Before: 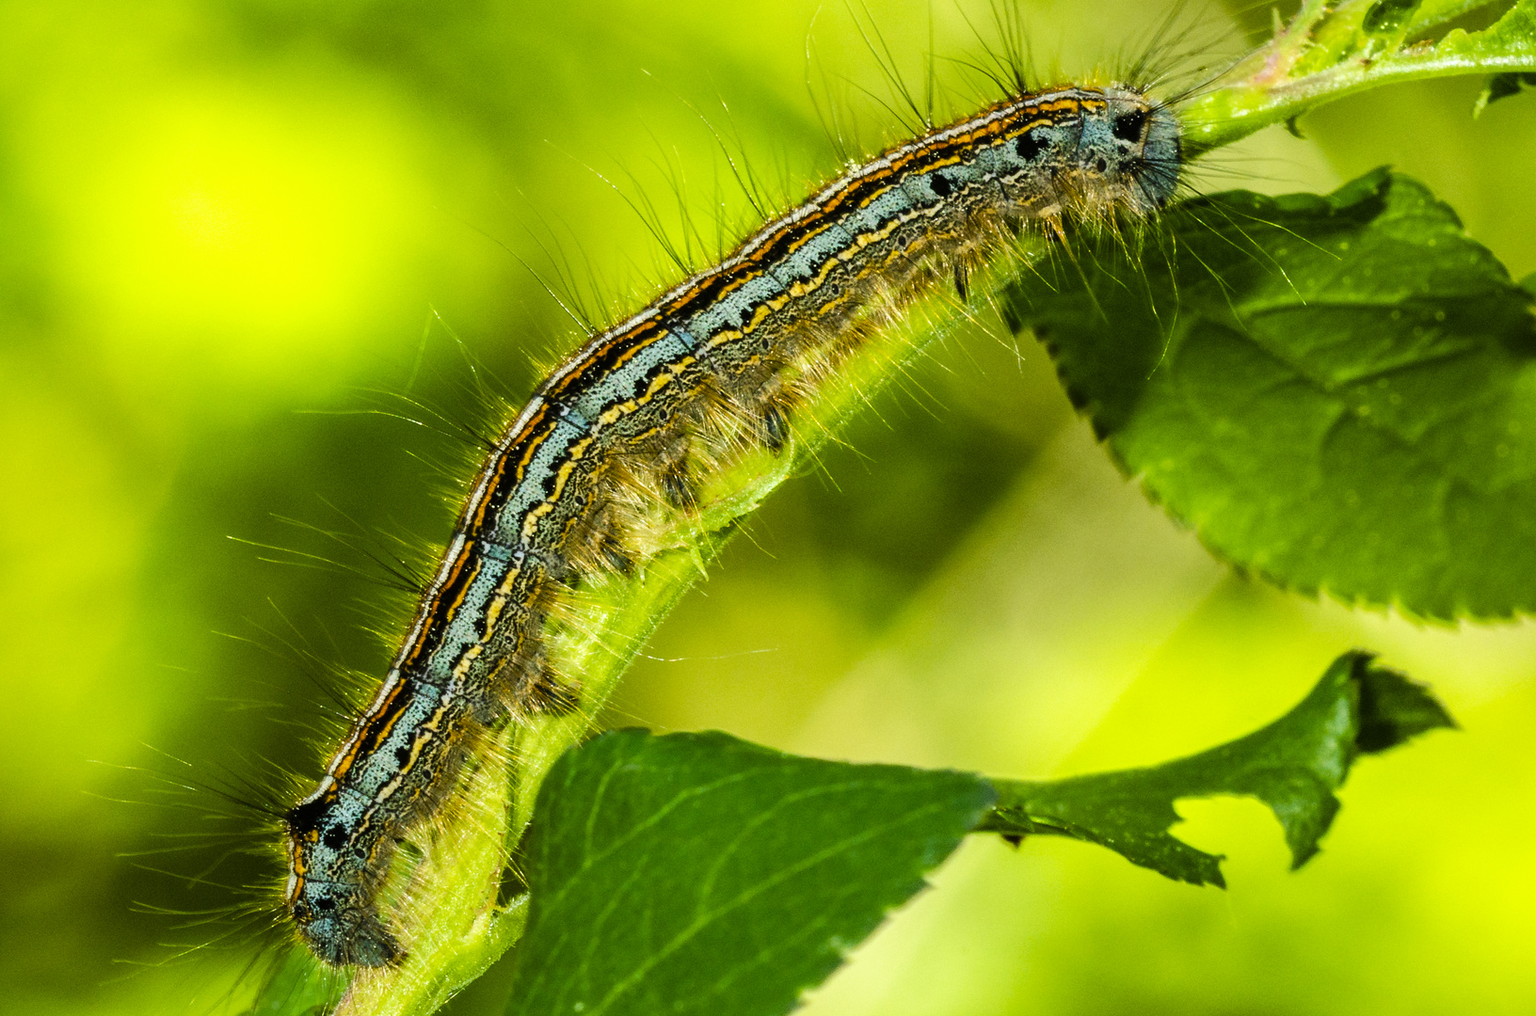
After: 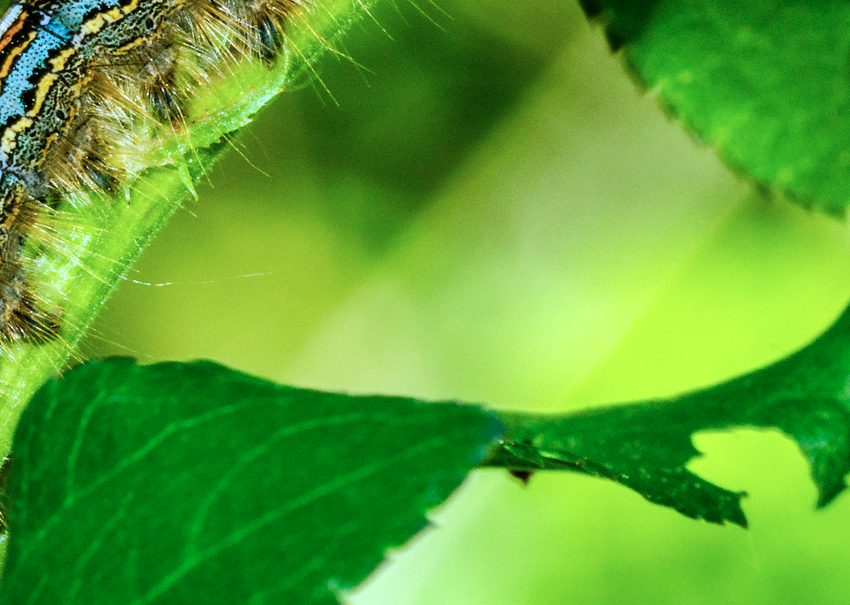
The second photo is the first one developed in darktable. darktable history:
color calibration: output R [1.003, 0.027, -0.041, 0], output G [-0.018, 1.043, -0.038, 0], output B [0.071, -0.086, 1.017, 0], illuminant as shot in camera, adaptation linear Bradford (ICC v4), x 0.406, y 0.406, temperature 3588.43 K, gamut compression 1.63
crop: left 34.053%, top 38.626%, right 13.836%, bottom 5.282%
